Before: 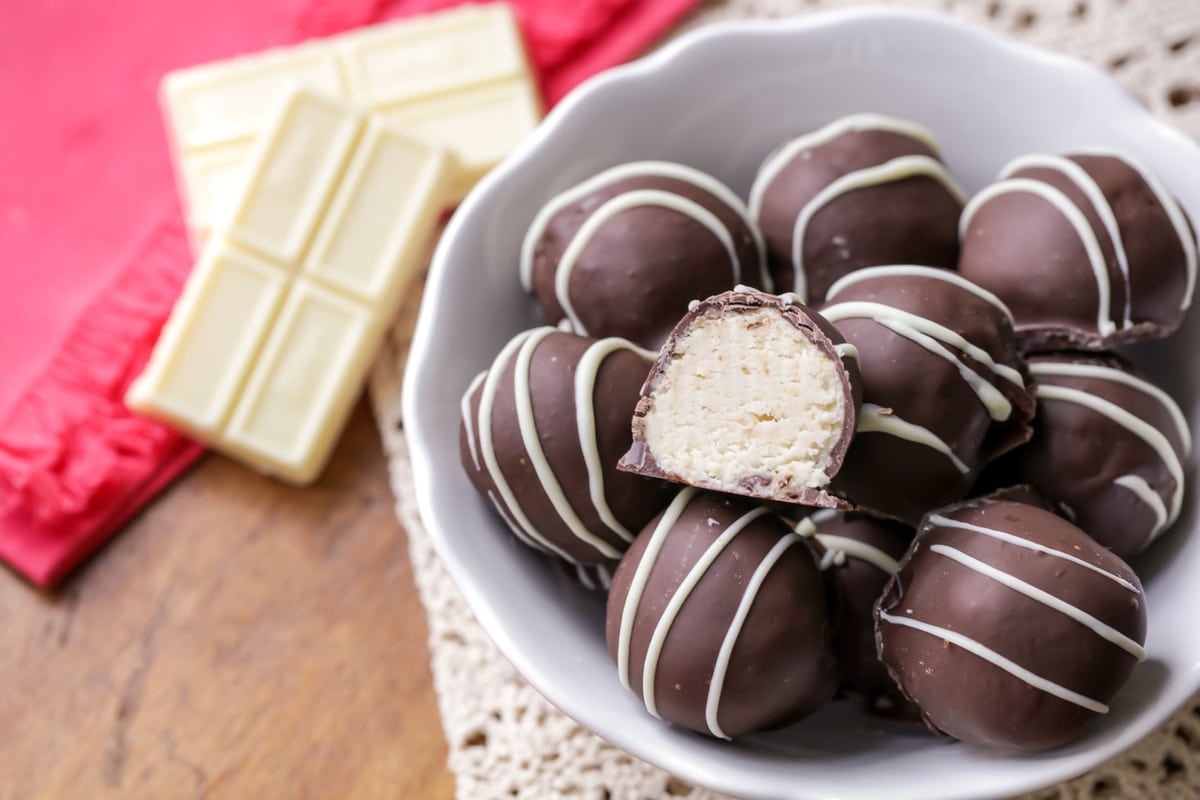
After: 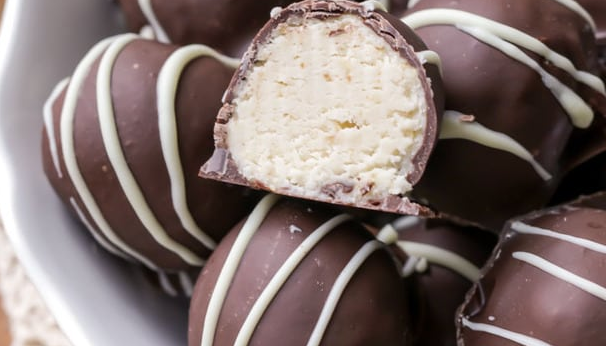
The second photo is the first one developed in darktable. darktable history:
crop: left 34.847%, top 36.739%, right 14.633%, bottom 19.976%
